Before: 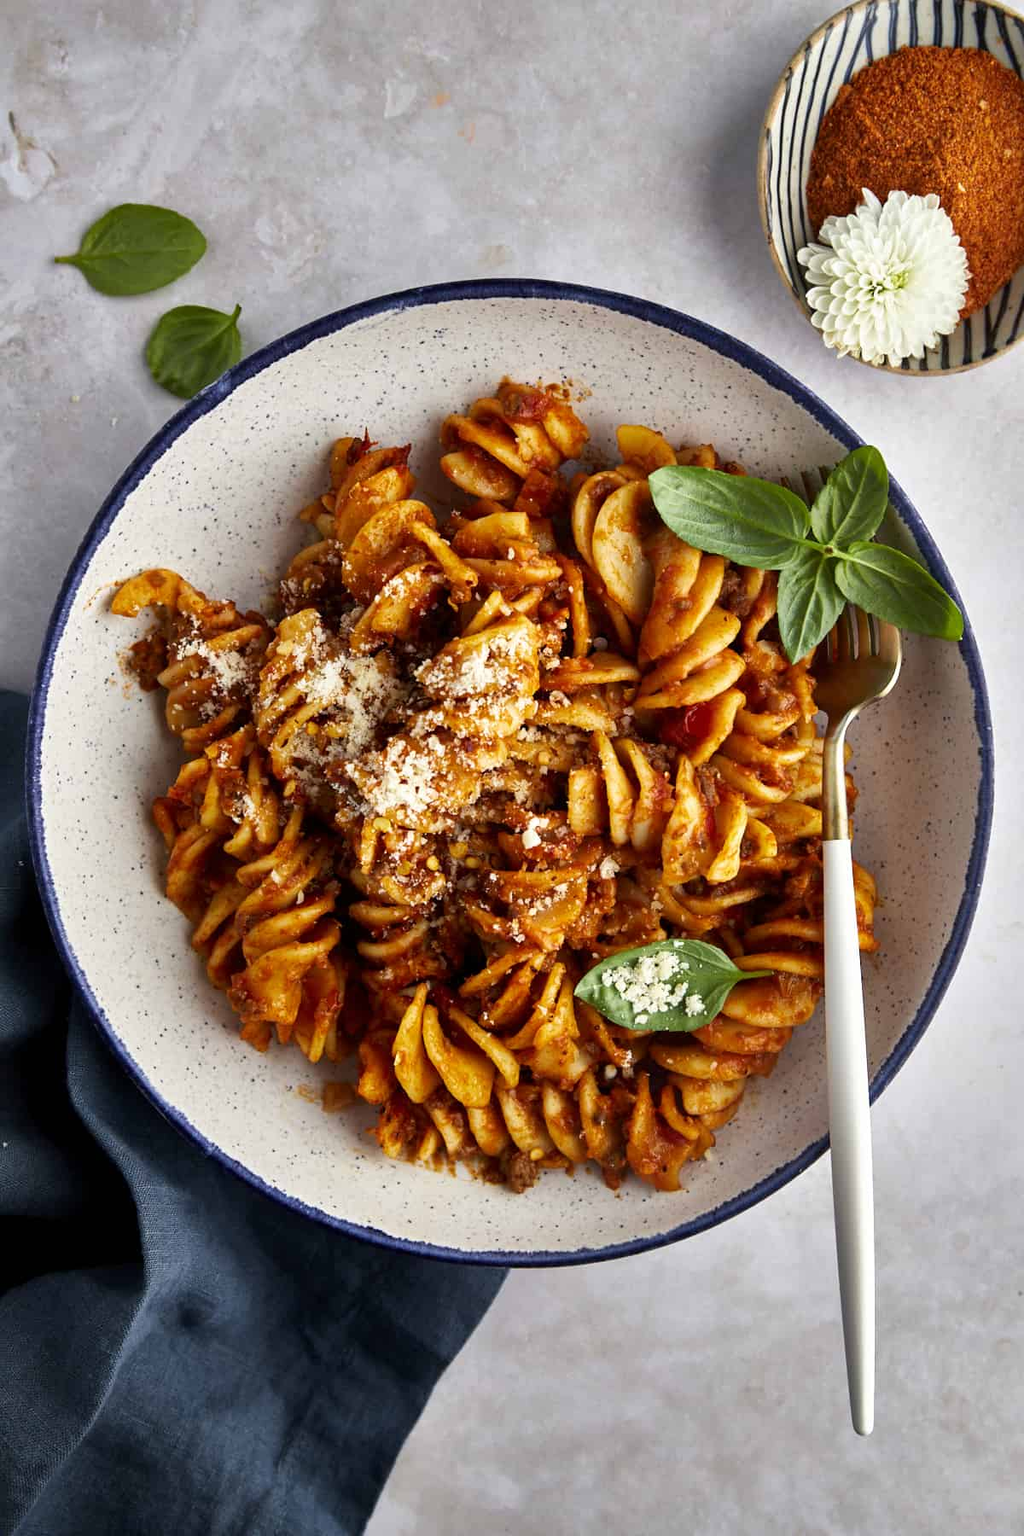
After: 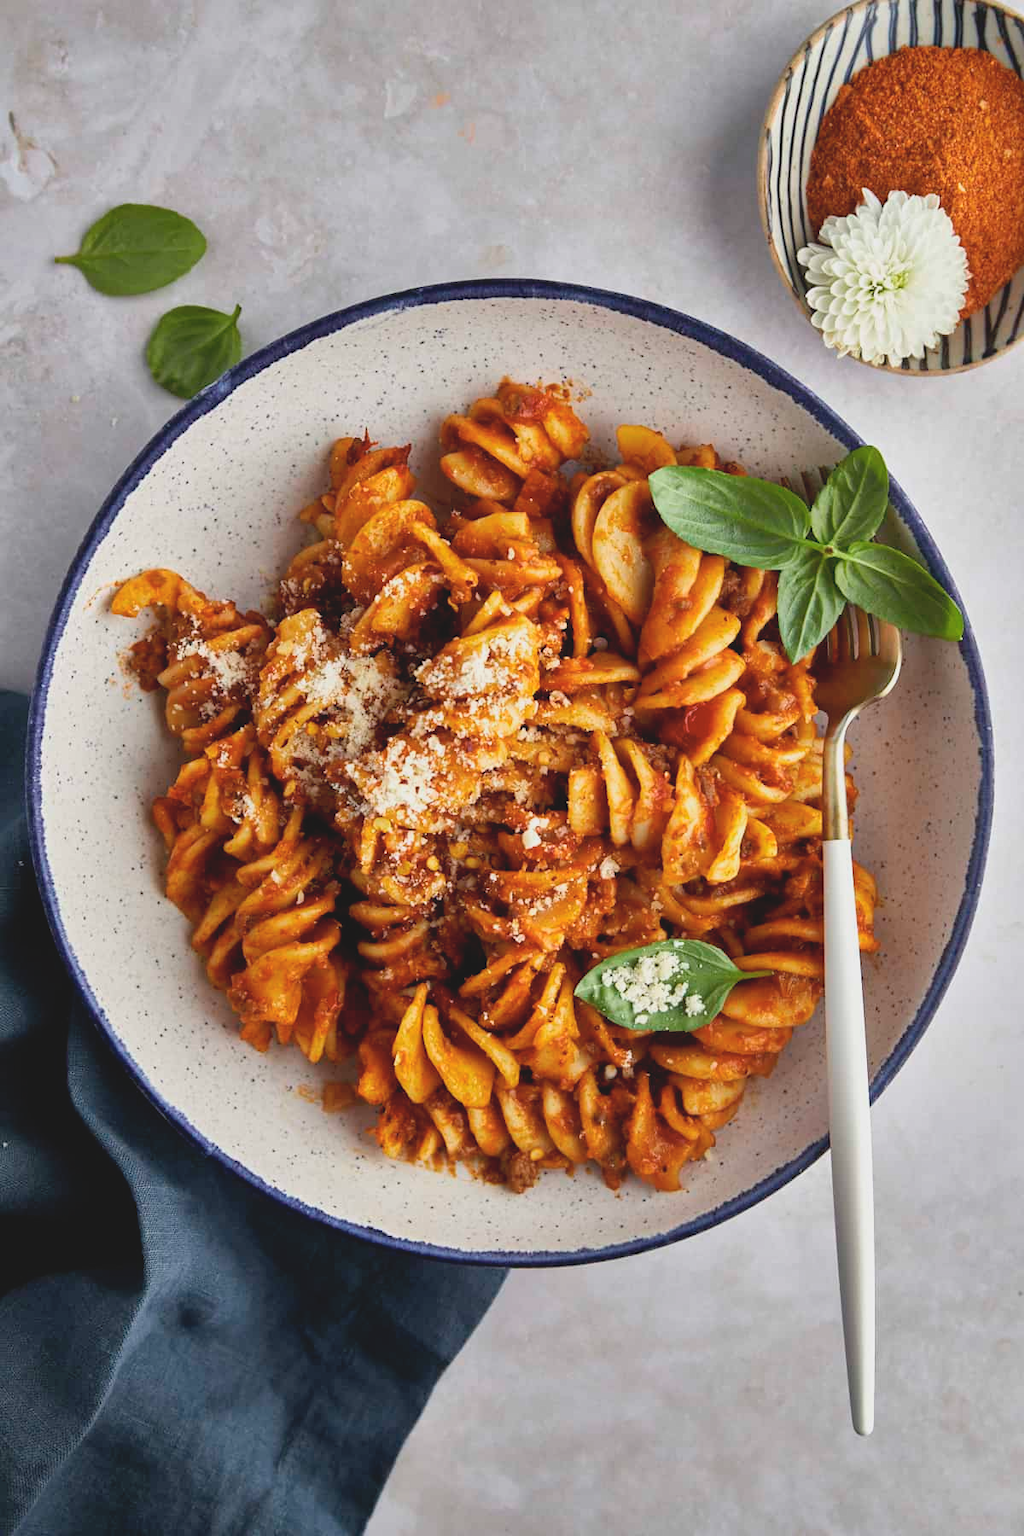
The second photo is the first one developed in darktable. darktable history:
contrast brightness saturation: contrast -0.15, brightness 0.05, saturation -0.12
